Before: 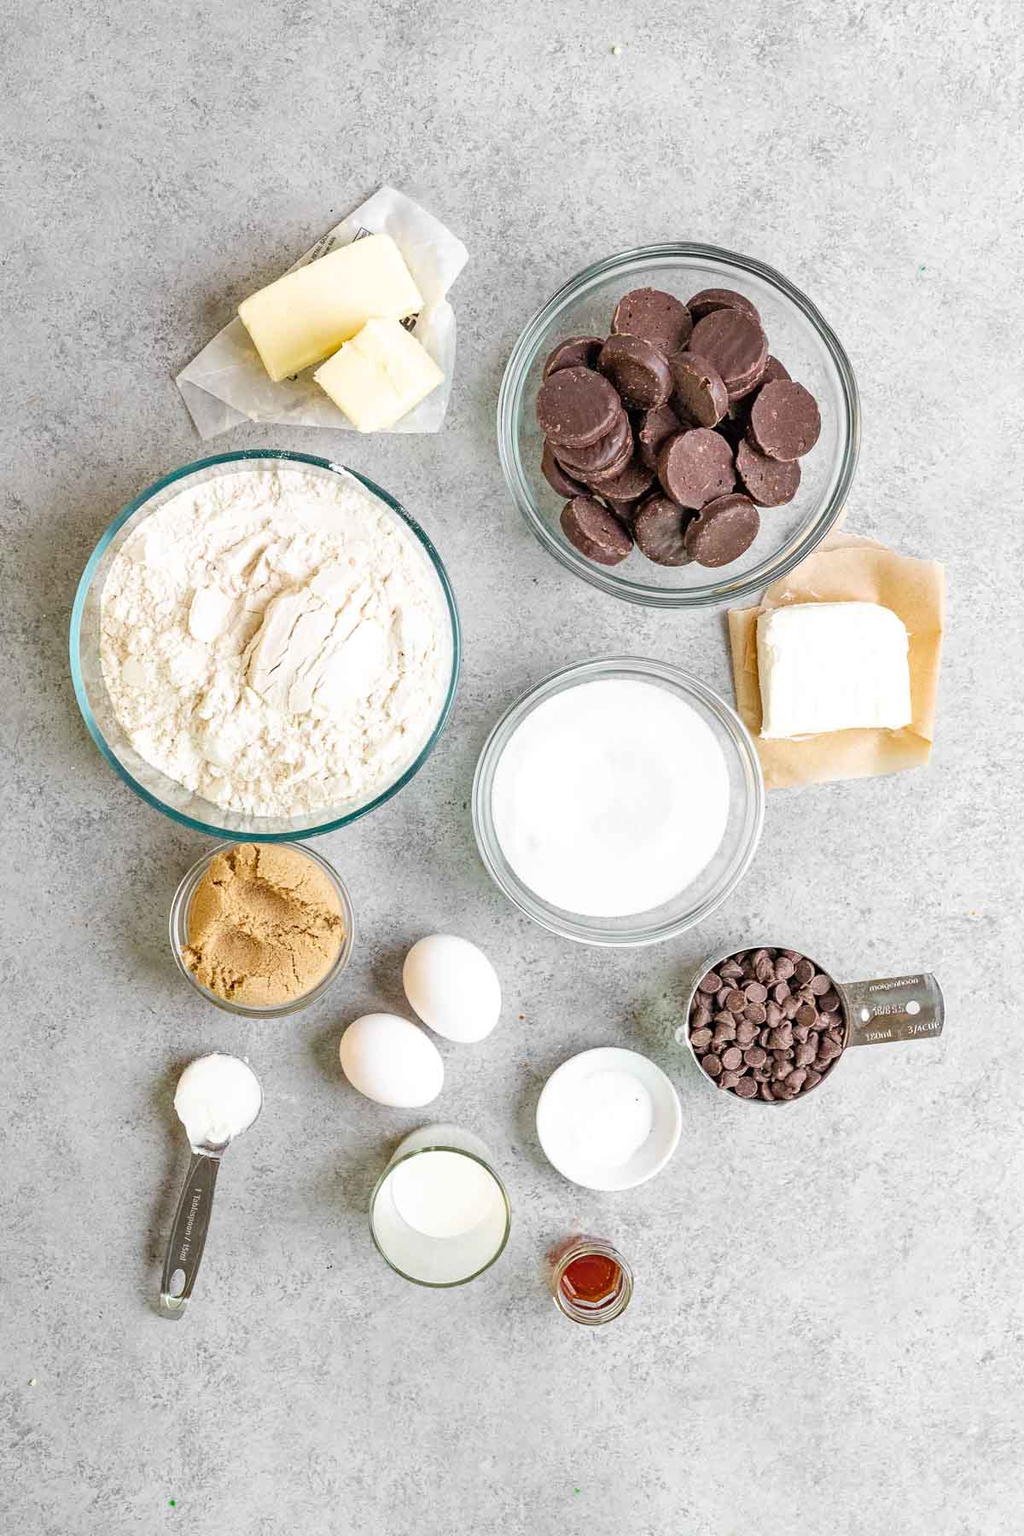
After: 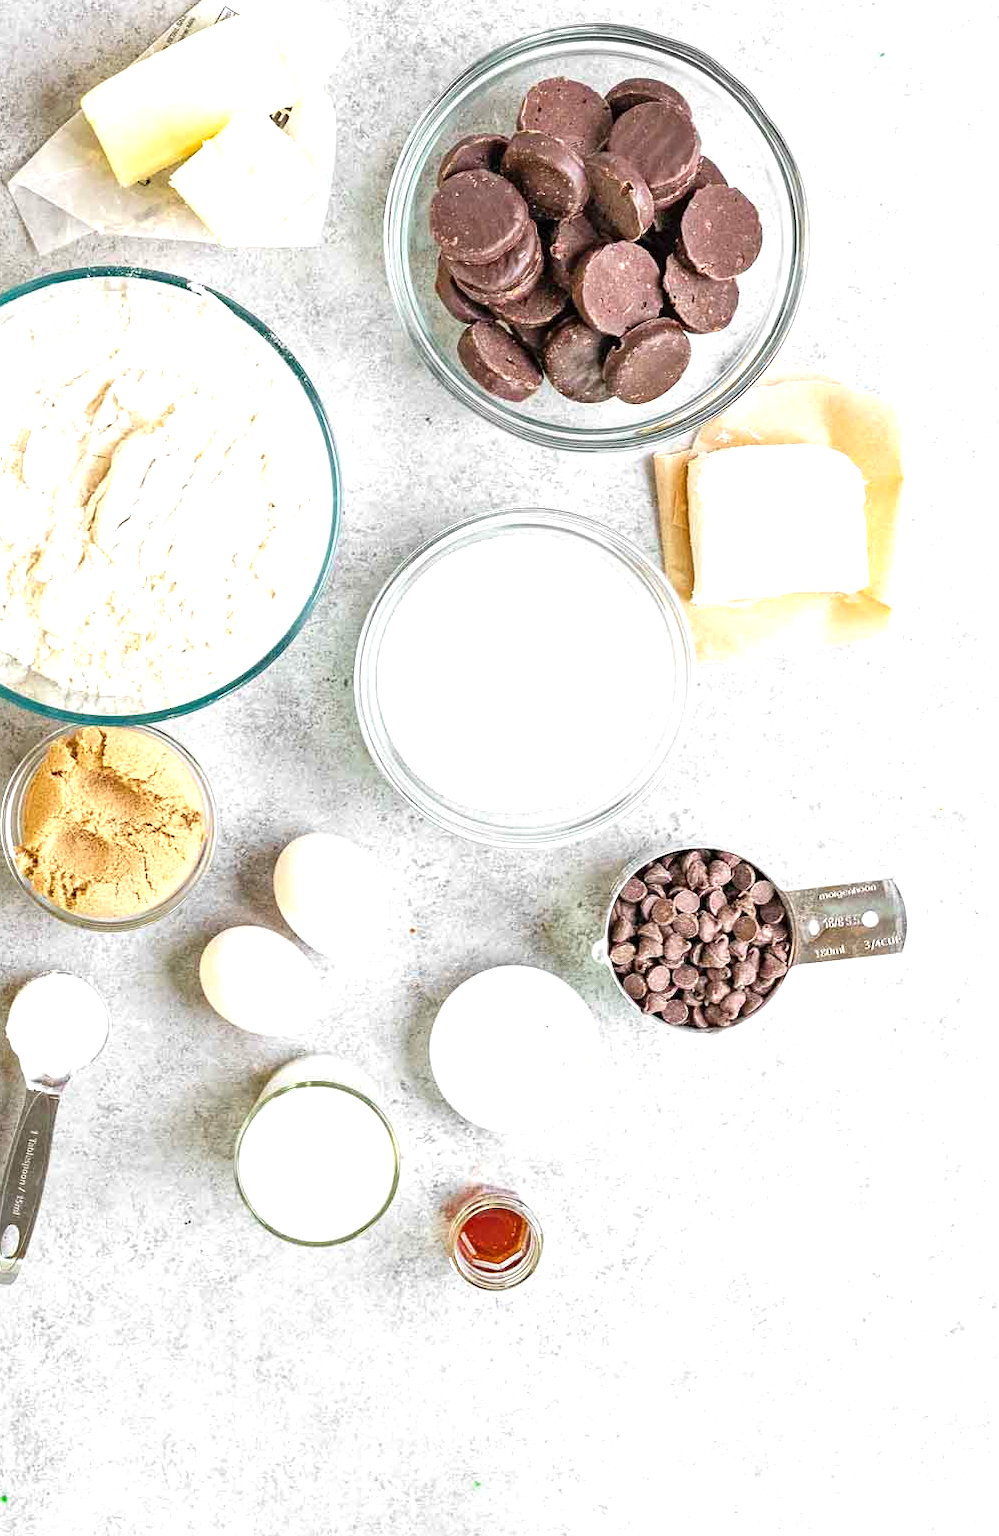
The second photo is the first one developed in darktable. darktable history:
exposure: black level correction 0, exposure 0.7 EV, compensate highlight preservation false
crop: left 16.5%, top 14.499%
